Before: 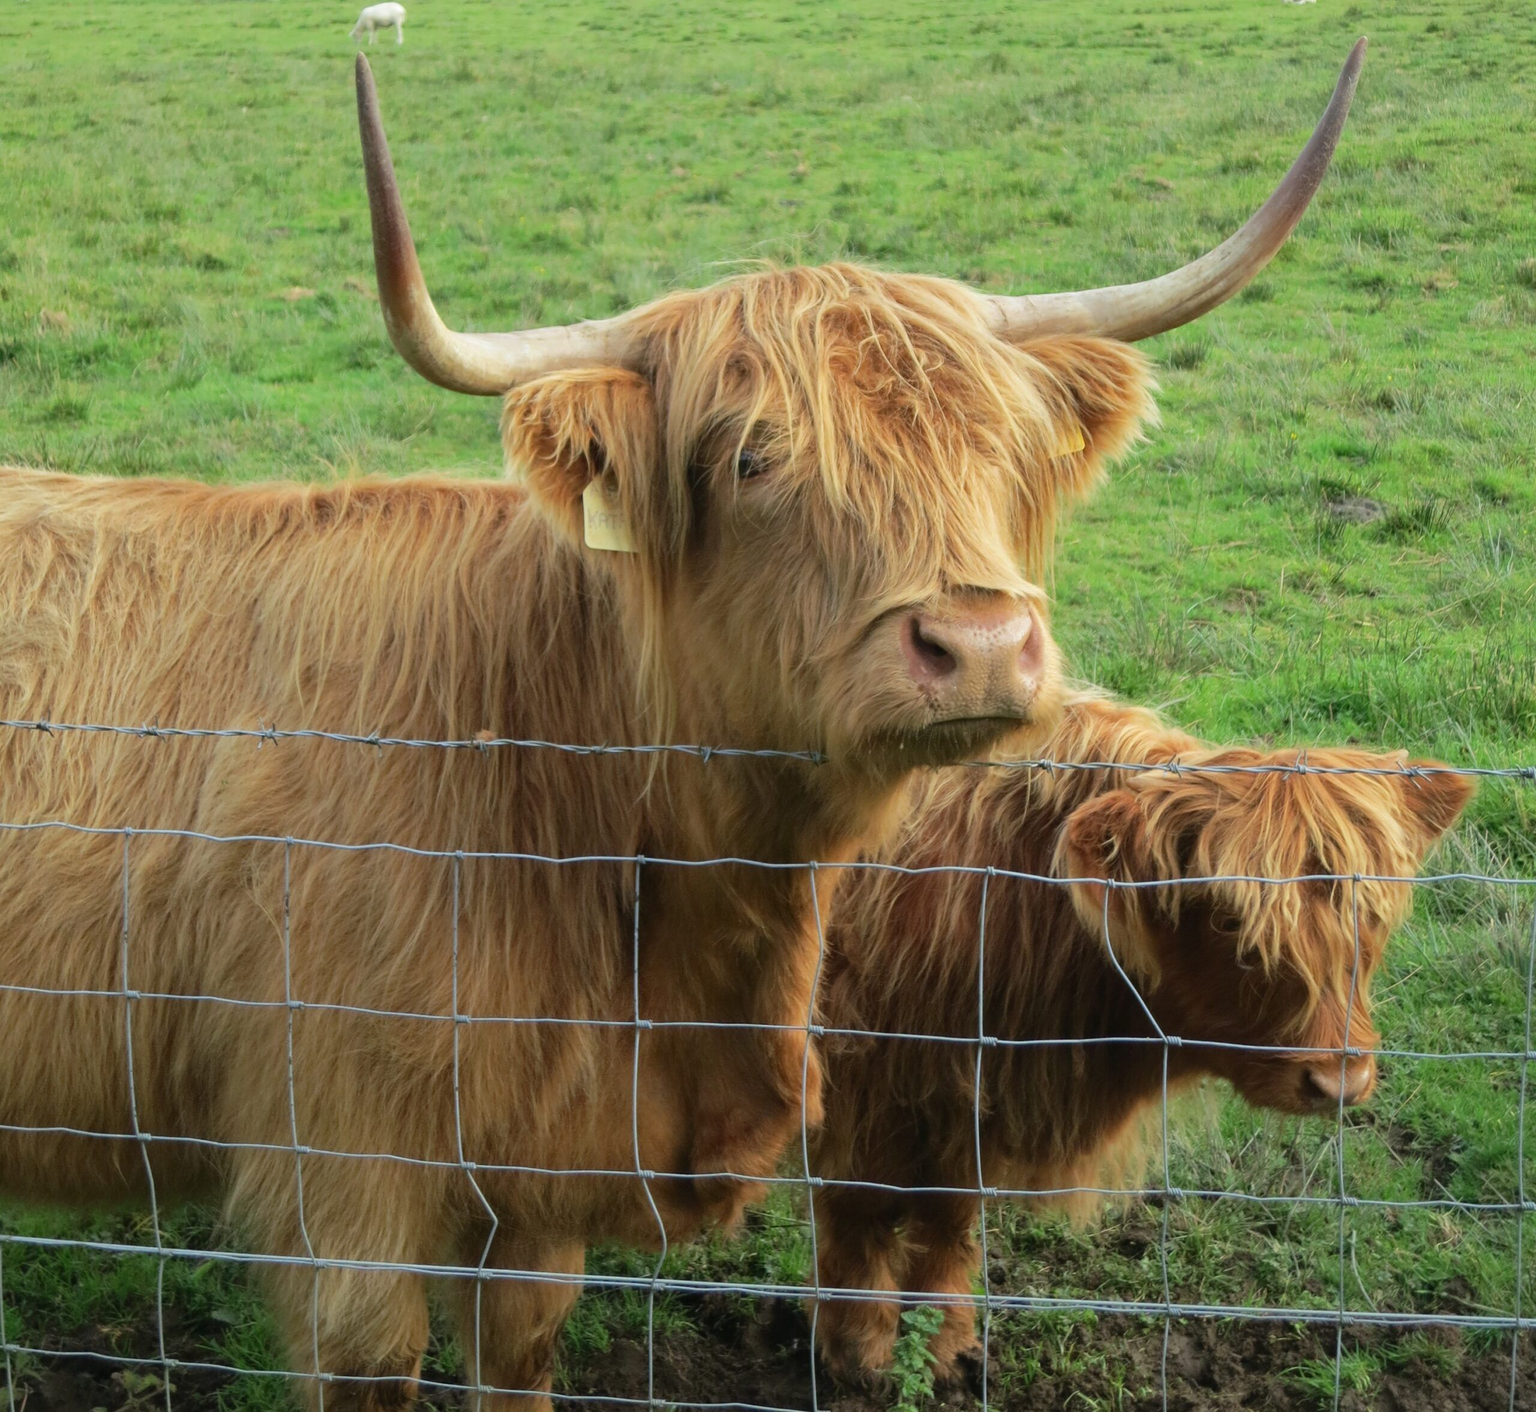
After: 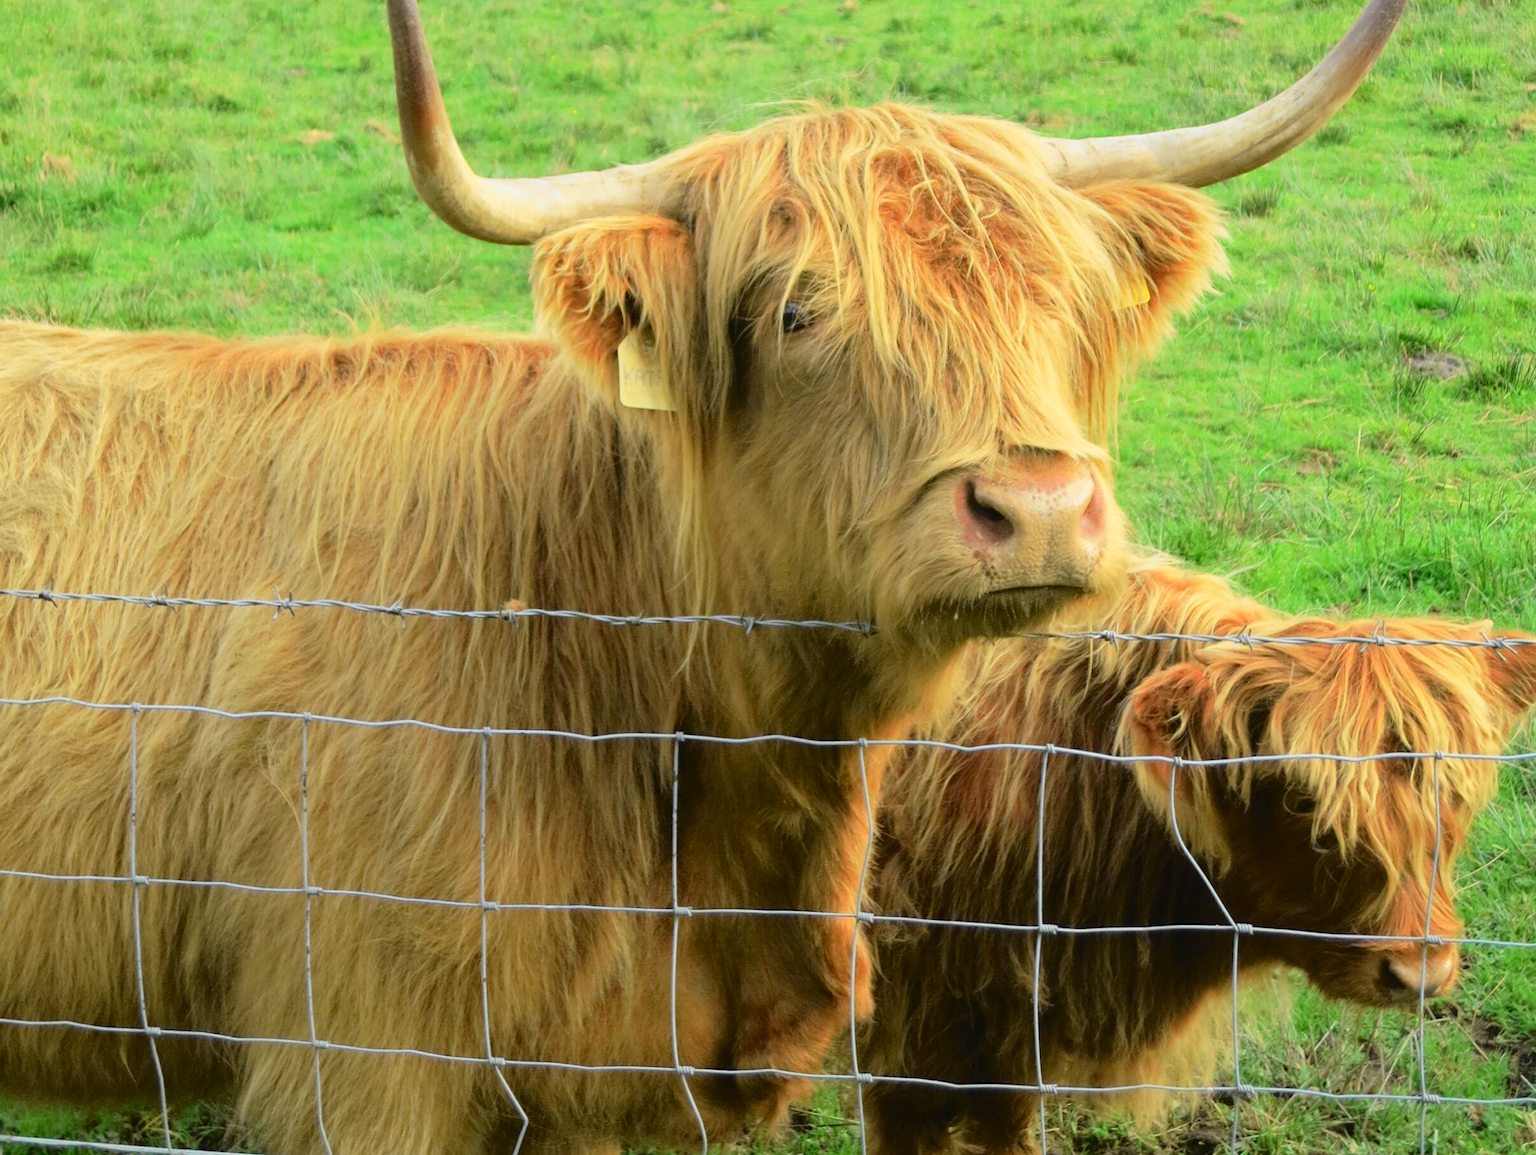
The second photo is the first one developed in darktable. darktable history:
tone curve: curves: ch0 [(0, 0.008) (0.107, 0.091) (0.278, 0.351) (0.457, 0.562) (0.628, 0.738) (0.839, 0.909) (0.998, 0.978)]; ch1 [(0, 0) (0.437, 0.408) (0.474, 0.479) (0.502, 0.5) (0.527, 0.519) (0.561, 0.575) (0.608, 0.665) (0.669, 0.748) (0.859, 0.899) (1, 1)]; ch2 [(0, 0) (0.33, 0.301) (0.421, 0.443) (0.473, 0.498) (0.502, 0.504) (0.522, 0.527) (0.549, 0.583) (0.644, 0.703) (1, 1)], color space Lab, independent channels, preserve colors none
crop and rotate: angle 0.029°, top 11.673%, right 5.603%, bottom 11.071%
